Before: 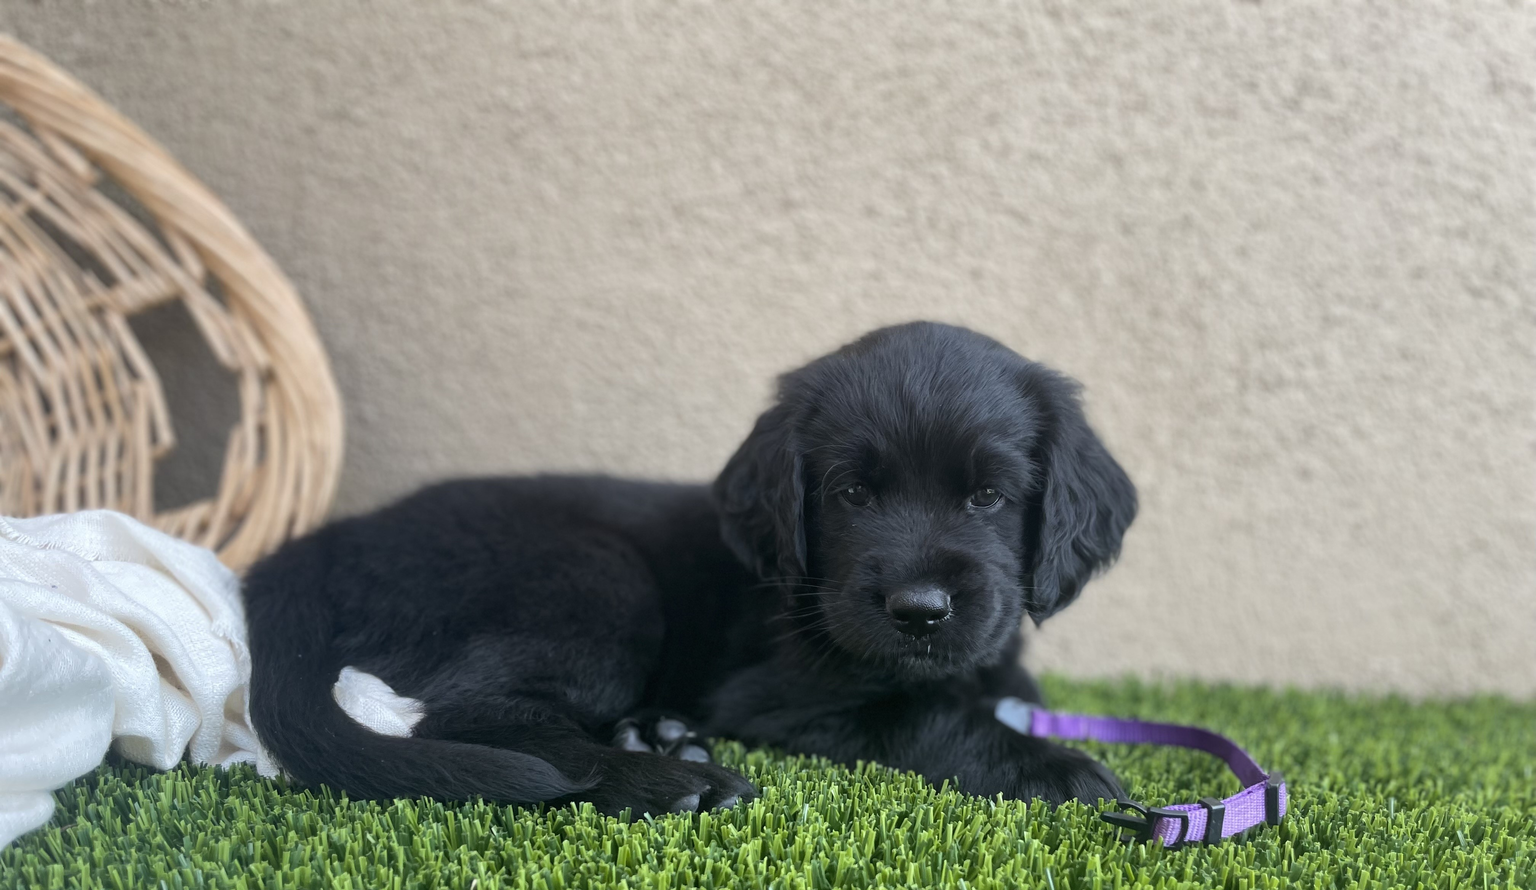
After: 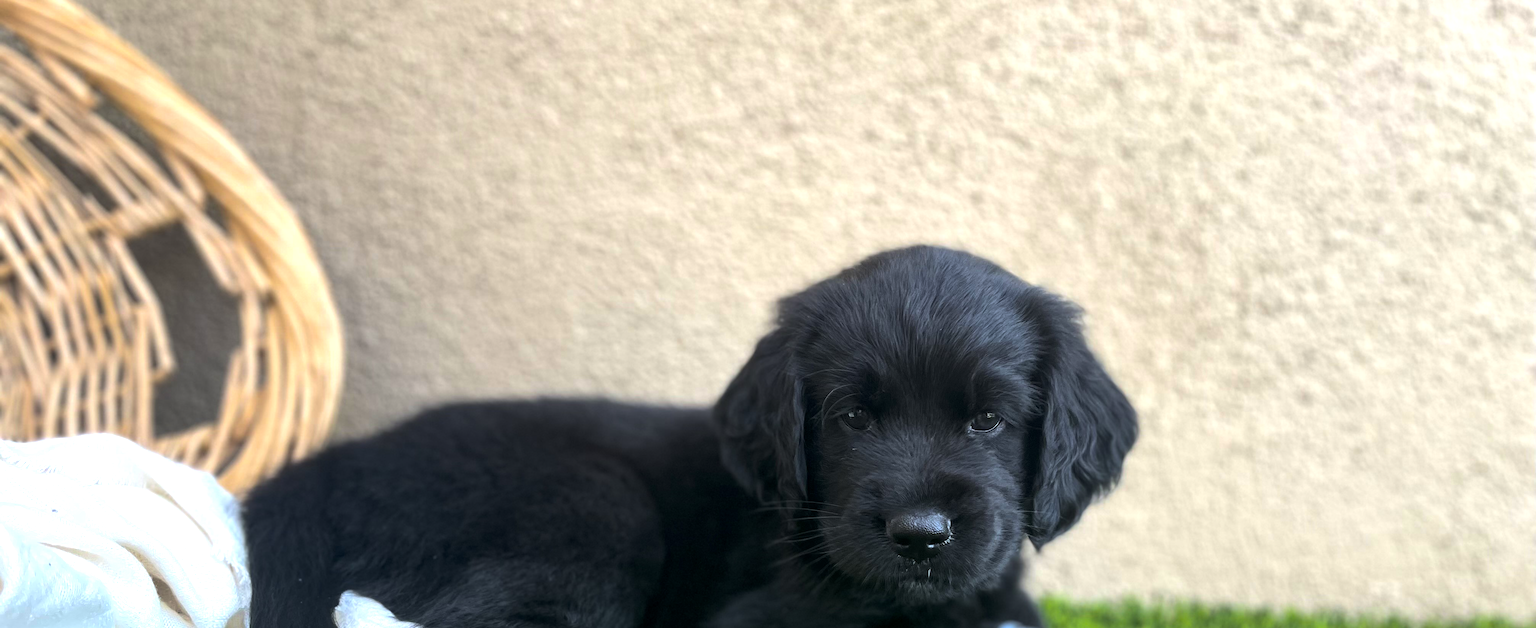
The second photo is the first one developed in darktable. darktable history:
color balance rgb: linear chroma grading › shadows -39.743%, linear chroma grading › highlights 39.239%, linear chroma grading › global chroma 45.618%, linear chroma grading › mid-tones -29.761%, perceptual saturation grading › global saturation 0.273%, perceptual brilliance grading › global brilliance -4.415%, perceptual brilliance grading › highlights 24.116%, perceptual brilliance grading › mid-tones 6.922%, perceptual brilliance grading › shadows -5.077%
crop and rotate: top 8.587%, bottom 20.752%
local contrast: highlights 100%, shadows 102%, detail 120%, midtone range 0.2
